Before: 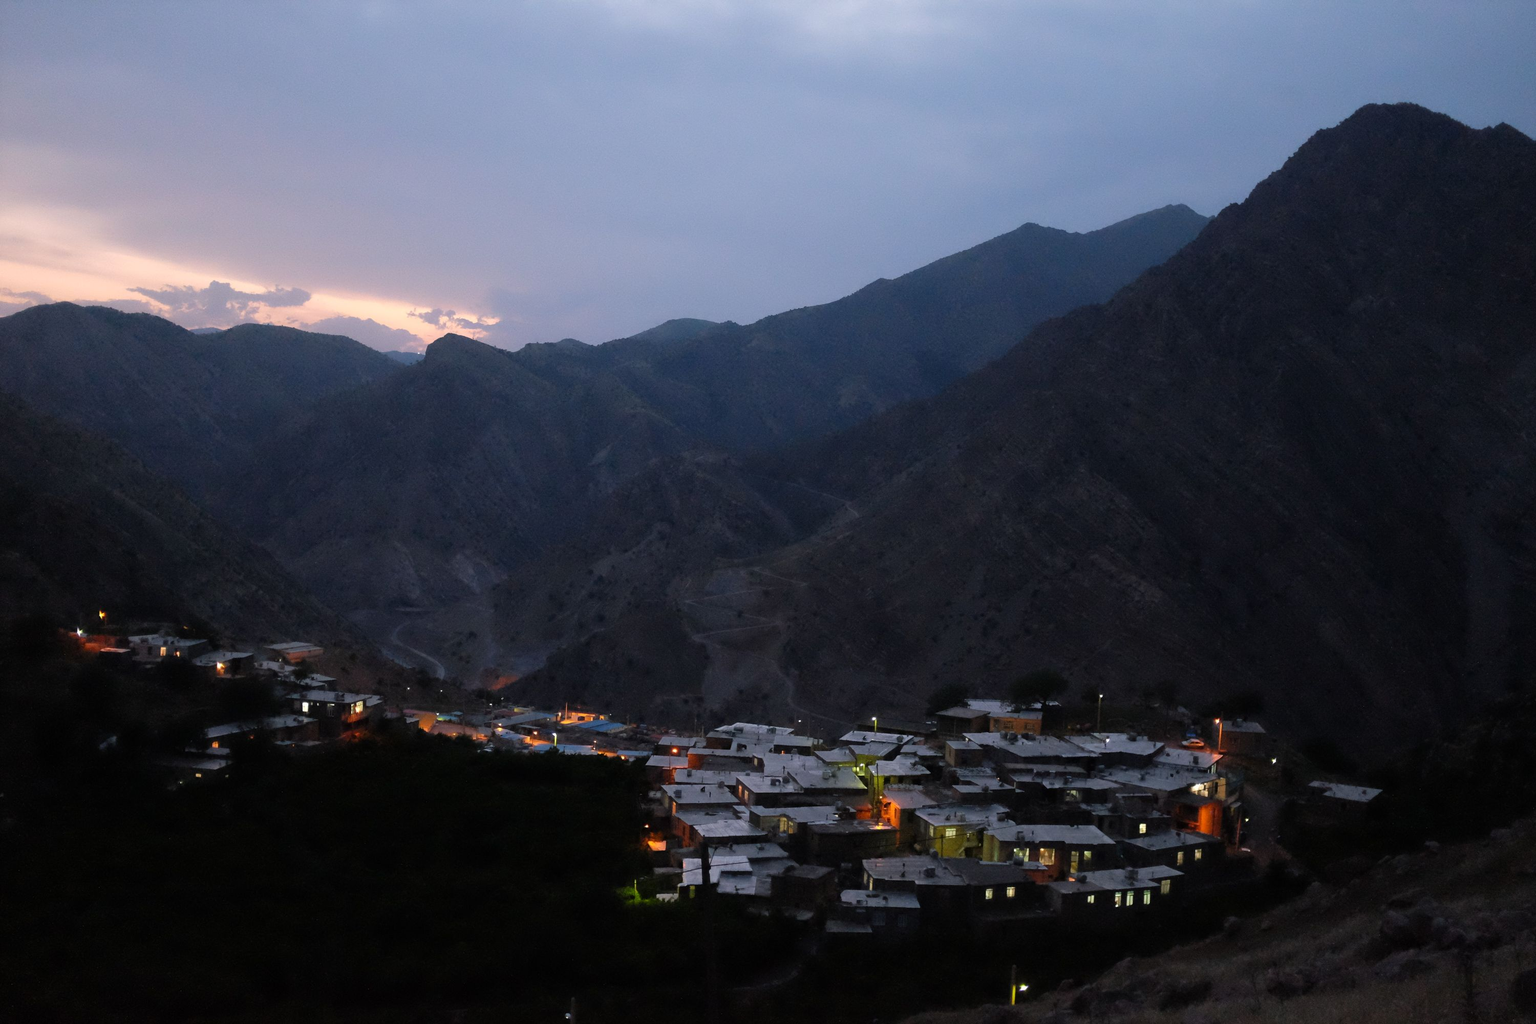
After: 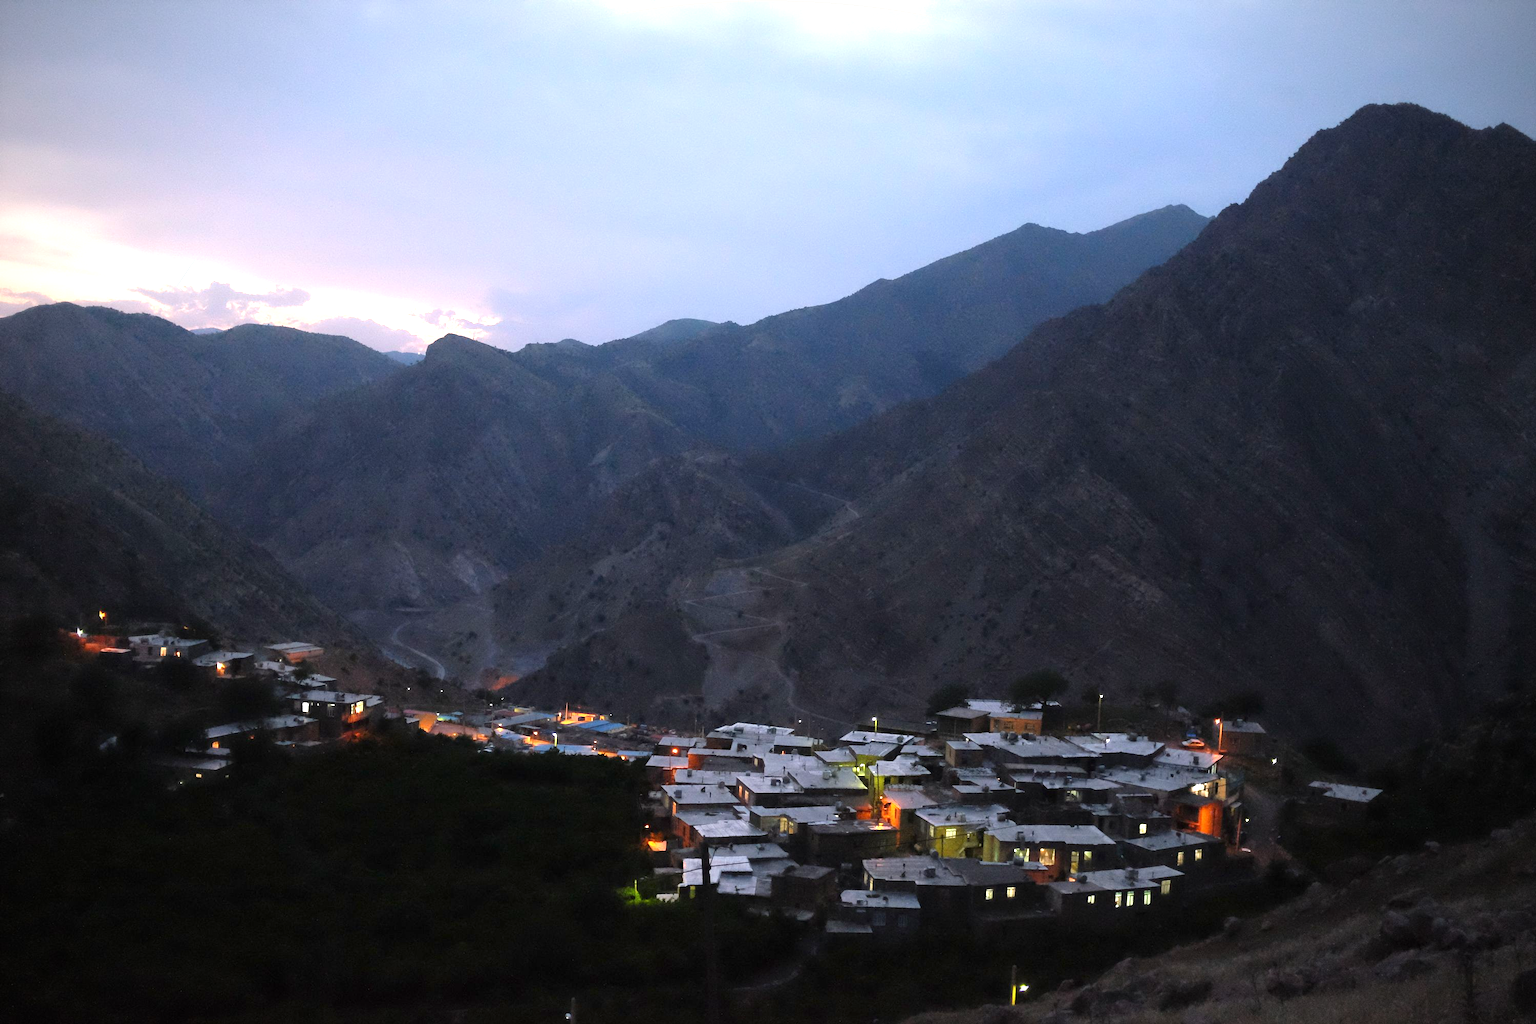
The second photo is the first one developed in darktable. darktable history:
exposure: black level correction 0, exposure 1.098 EV, compensate highlight preservation false
vignetting: fall-off start 85.75%, fall-off radius 80.51%, brightness -0.823, width/height ratio 1.225, unbound false
